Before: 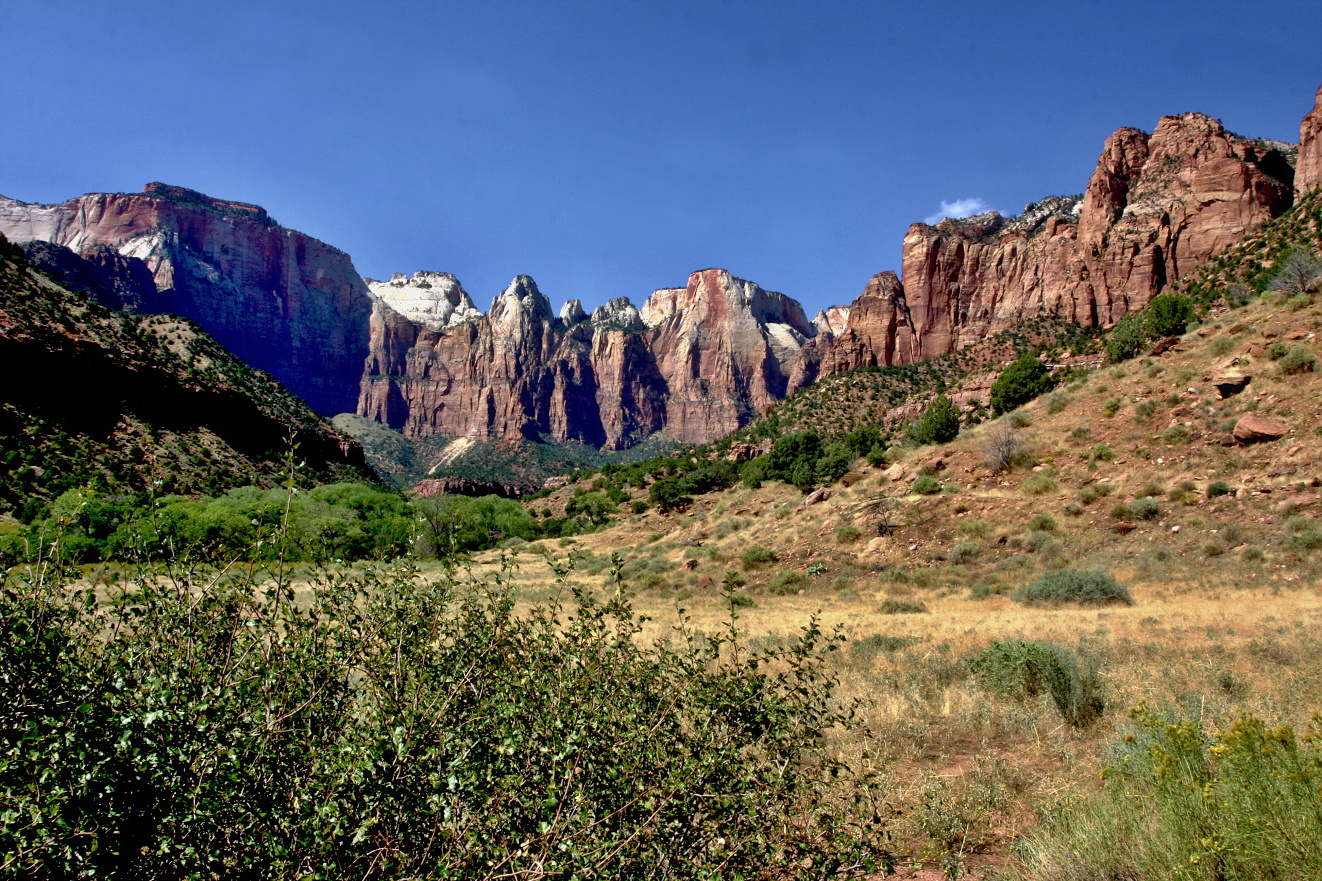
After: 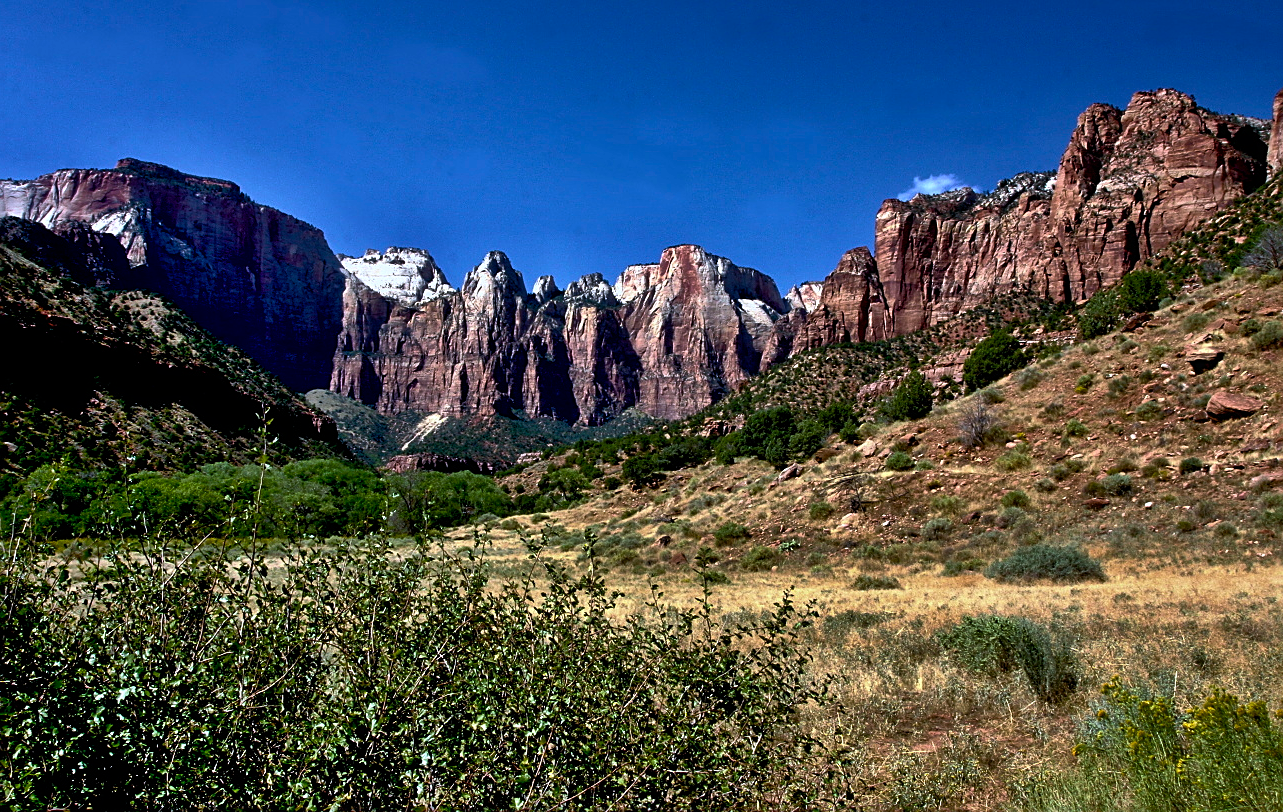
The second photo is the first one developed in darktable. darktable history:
color balance rgb: shadows lift › chroma 0.816%, shadows lift › hue 112.98°, global offset › hue 168.68°, perceptual saturation grading › global saturation 35.25%, perceptual brilliance grading › highlights 4.054%, perceptual brilliance grading › mid-tones -17.802%, perceptual brilliance grading › shadows -41.986%
color calibration: illuminant as shot in camera, x 0.37, y 0.382, temperature 4315.4 K, gamut compression 0.994
sharpen: on, module defaults
crop: left 2.103%, top 2.747%, right 0.83%, bottom 4.975%
